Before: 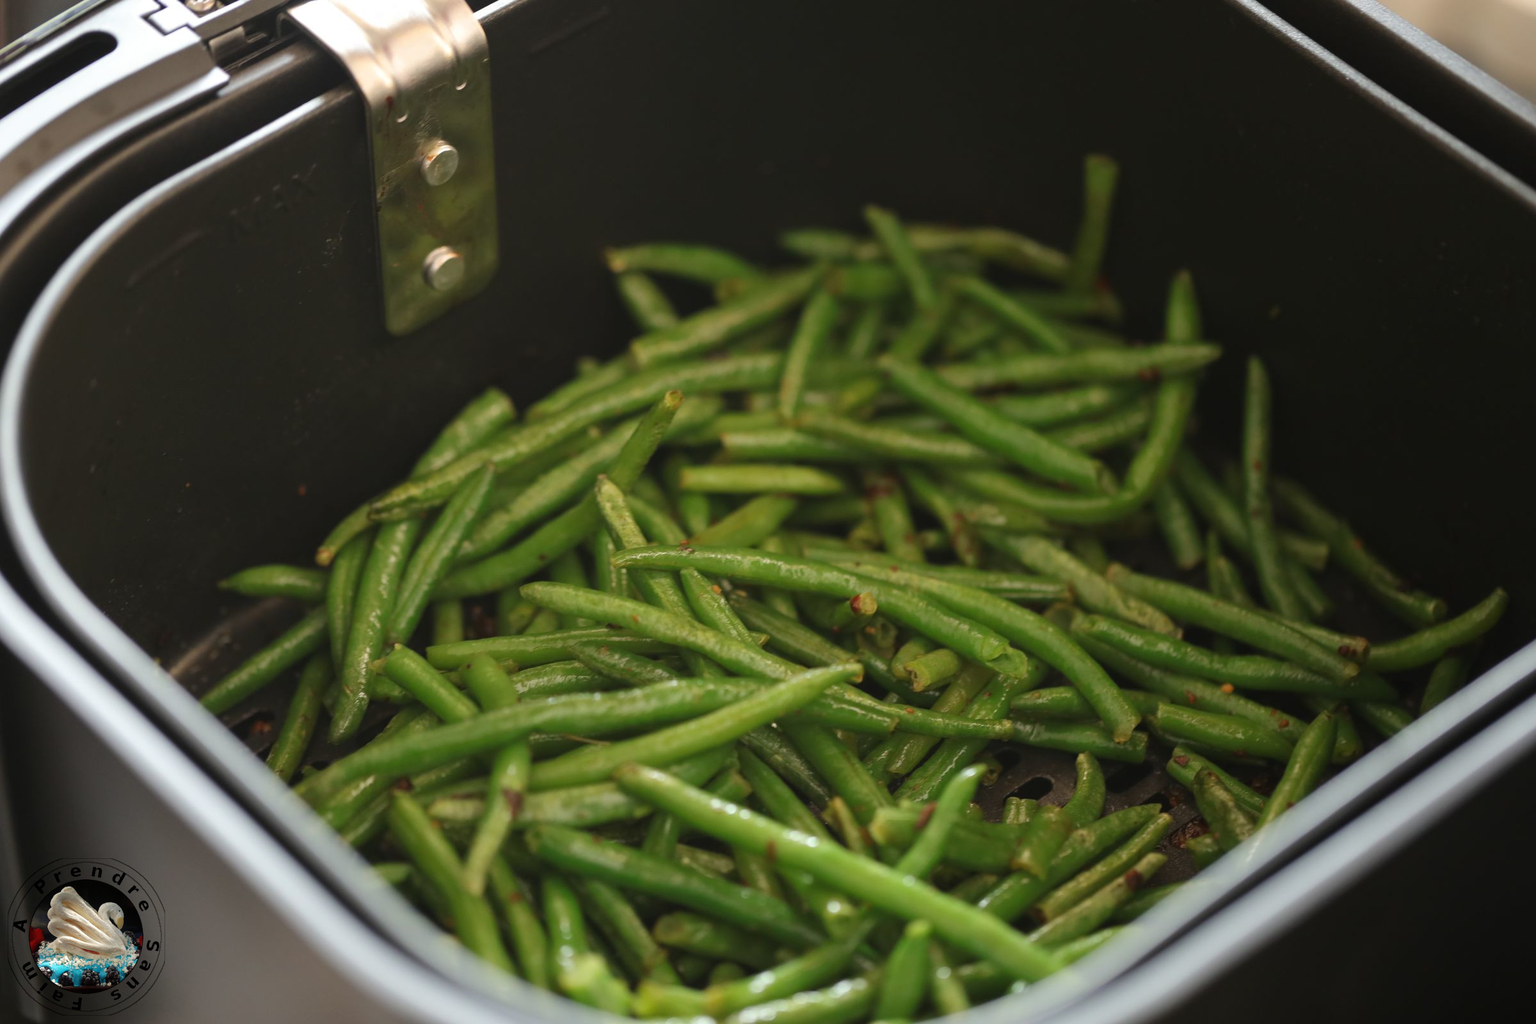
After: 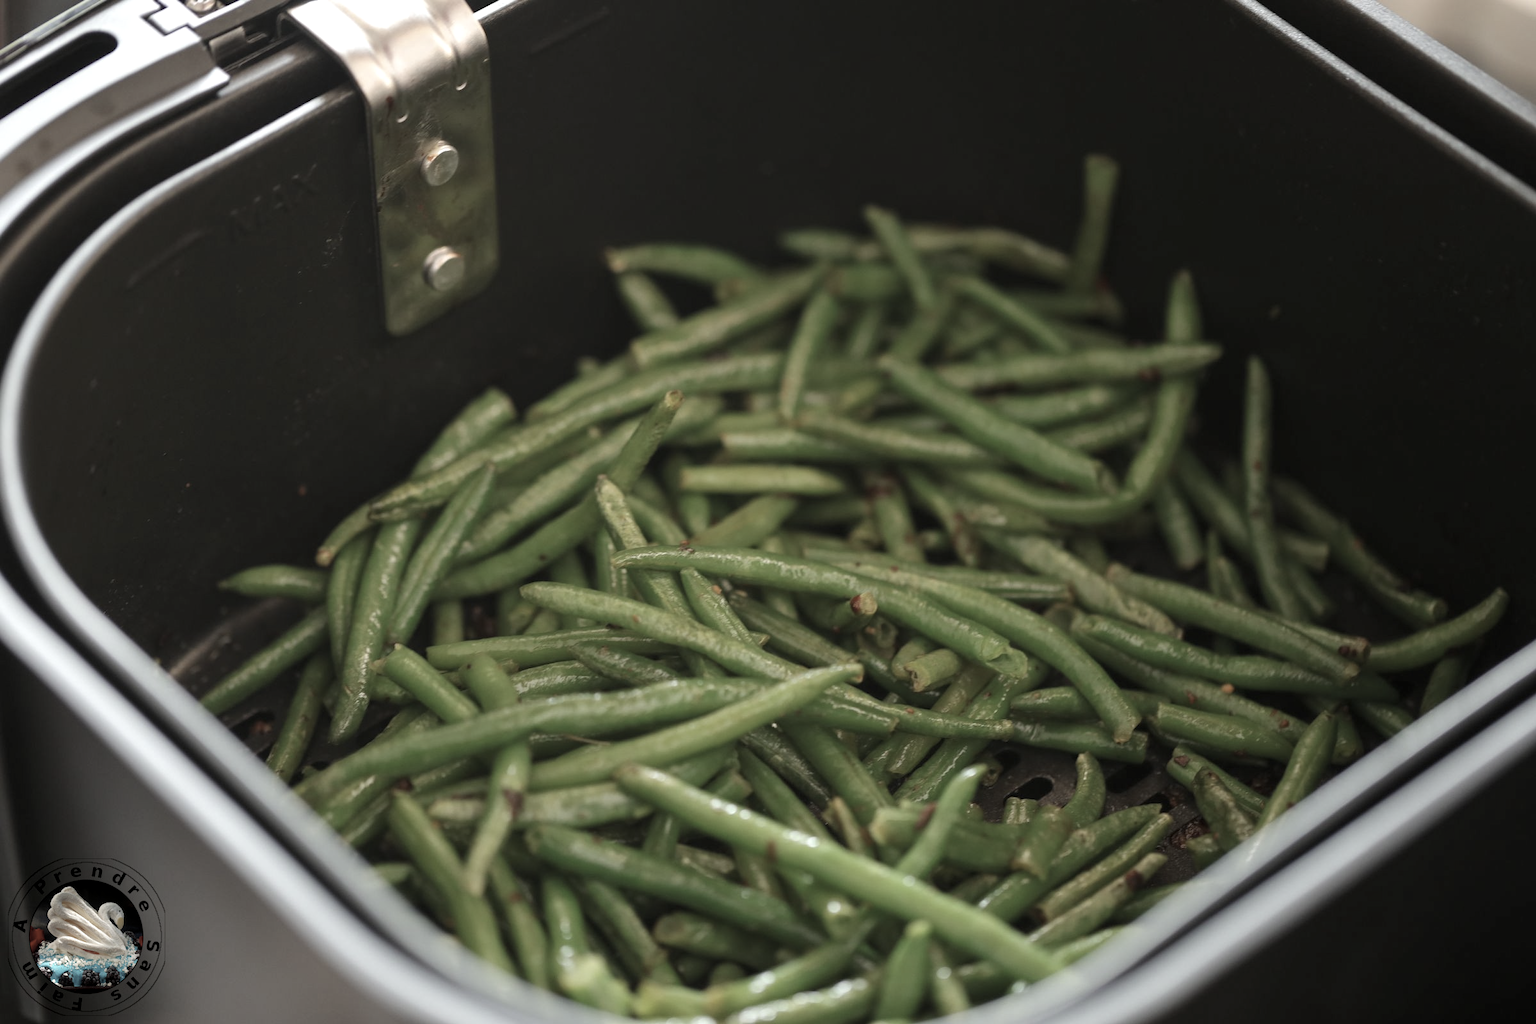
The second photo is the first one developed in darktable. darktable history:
local contrast: highlights 104%, shadows 102%, detail 120%, midtone range 0.2
exposure: compensate highlight preservation false
color correction: highlights b* 0.027, saturation 0.526
